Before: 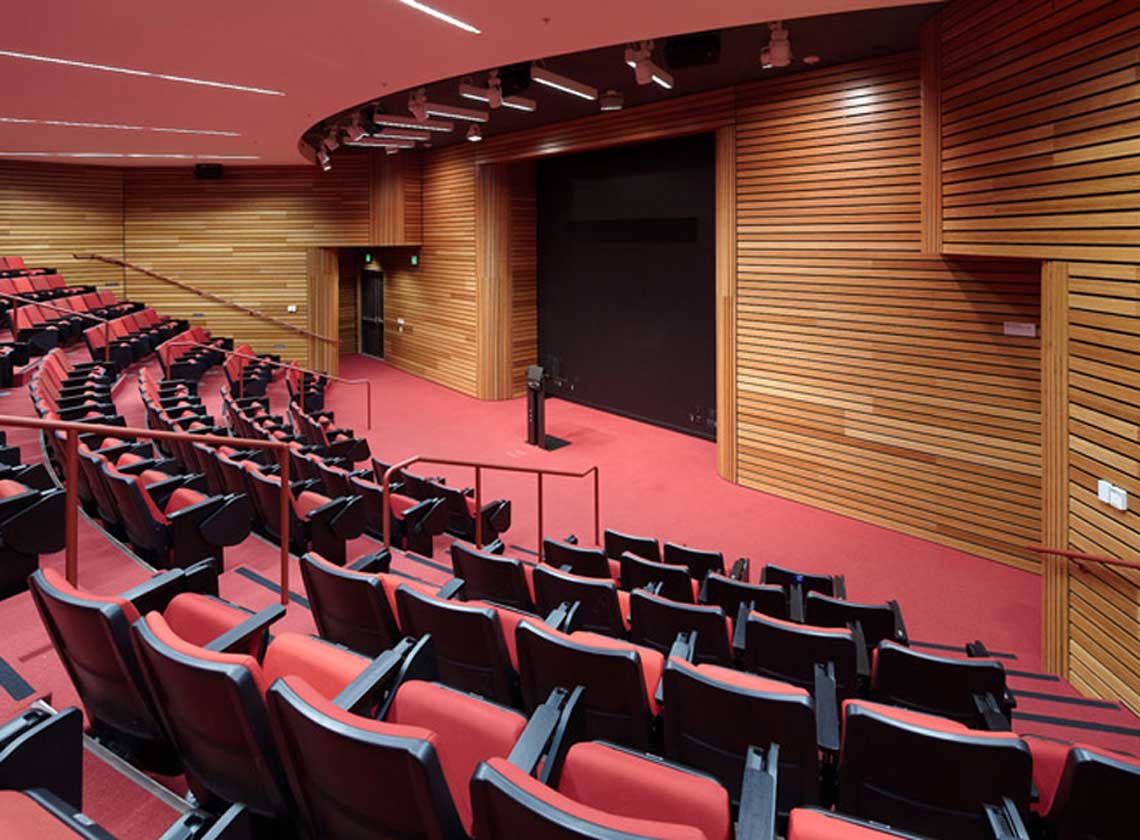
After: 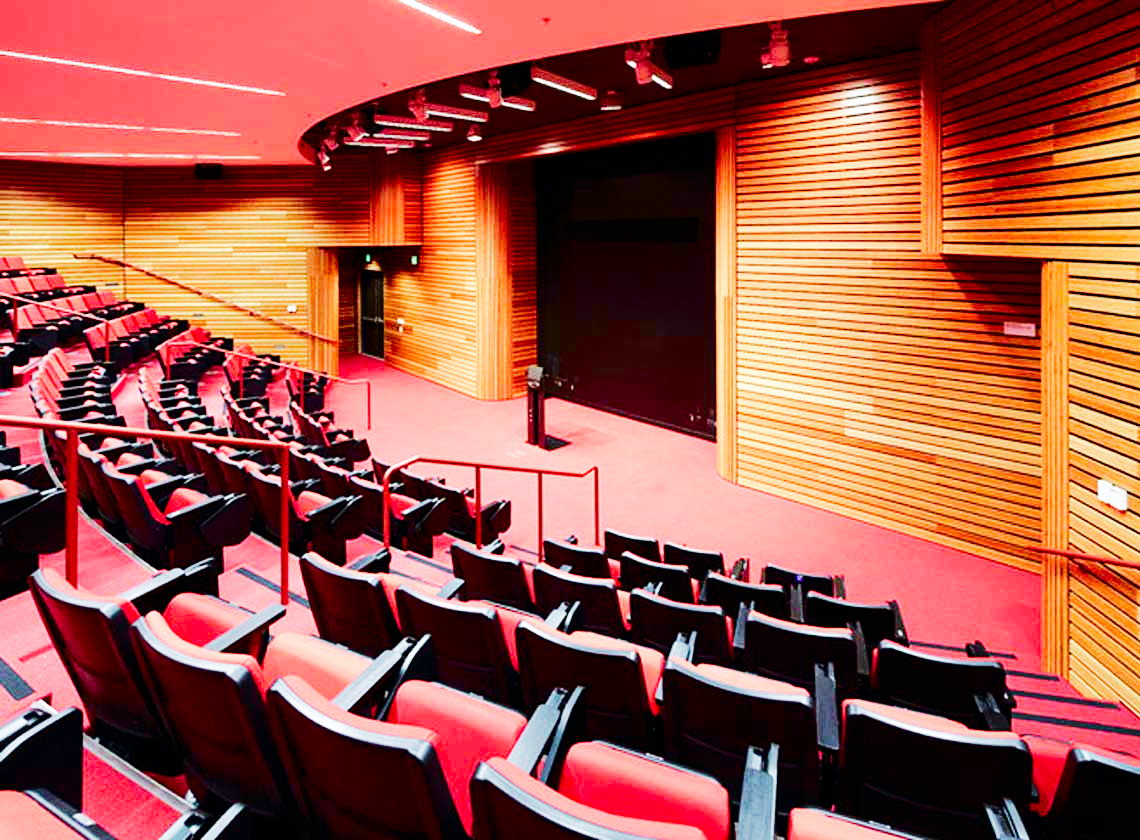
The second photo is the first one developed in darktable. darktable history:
base curve: curves: ch0 [(0, 0) (0.007, 0.004) (0.027, 0.03) (0.046, 0.07) (0.207, 0.54) (0.442, 0.872) (0.673, 0.972) (1, 1)], preserve colors none
color balance rgb: shadows lift › chroma 1%, shadows lift › hue 113°, highlights gain › chroma 0.2%, highlights gain › hue 333°, perceptual saturation grading › global saturation 20%, perceptual saturation grading › highlights -50%, perceptual saturation grading › shadows 25%, contrast -10%
tone curve: curves: ch0 [(0.003, 0) (0.066, 0.031) (0.16, 0.089) (0.269, 0.218) (0.395, 0.408) (0.517, 0.56) (0.684, 0.734) (0.791, 0.814) (1, 1)]; ch1 [(0, 0) (0.164, 0.115) (0.337, 0.332) (0.39, 0.398) (0.464, 0.461) (0.501, 0.5) (0.507, 0.5) (0.534, 0.532) (0.577, 0.59) (0.652, 0.681) (0.733, 0.764) (0.819, 0.823) (1, 1)]; ch2 [(0, 0) (0.337, 0.382) (0.464, 0.476) (0.501, 0.5) (0.527, 0.54) (0.551, 0.565) (0.628, 0.632) (0.689, 0.686) (1, 1)], color space Lab, independent channels, preserve colors none
